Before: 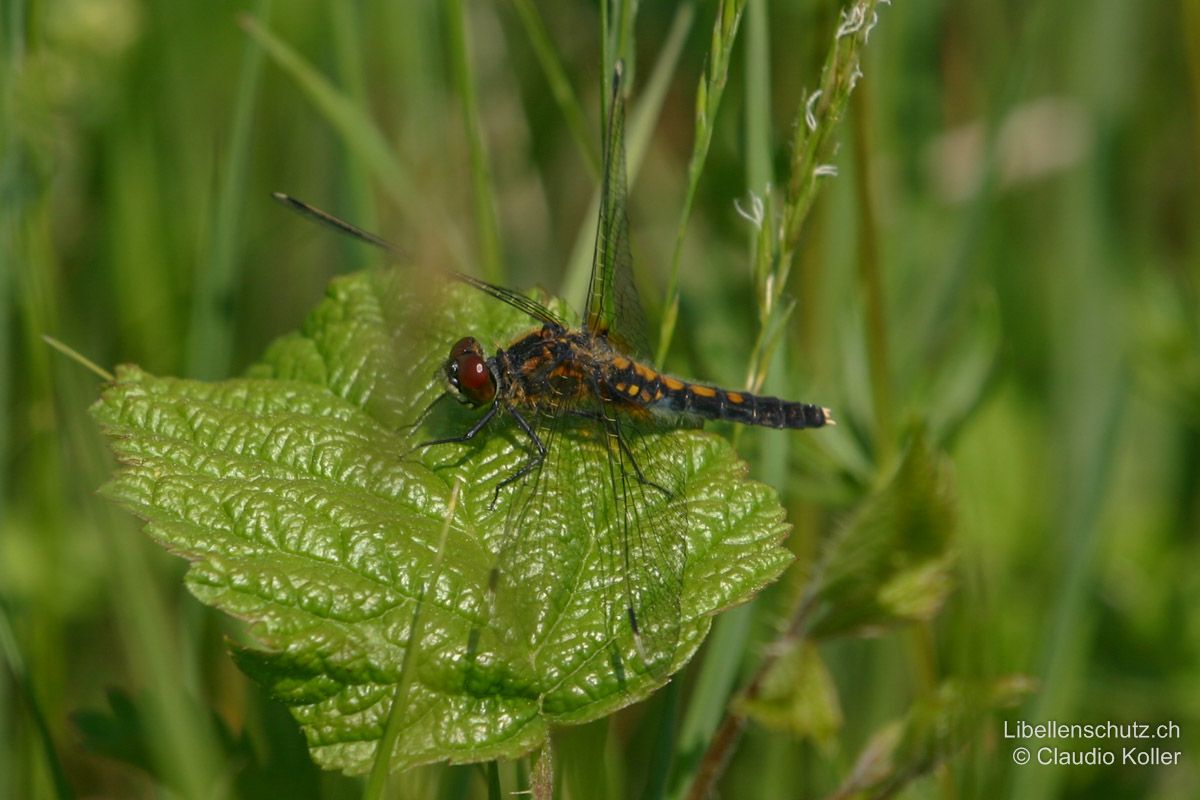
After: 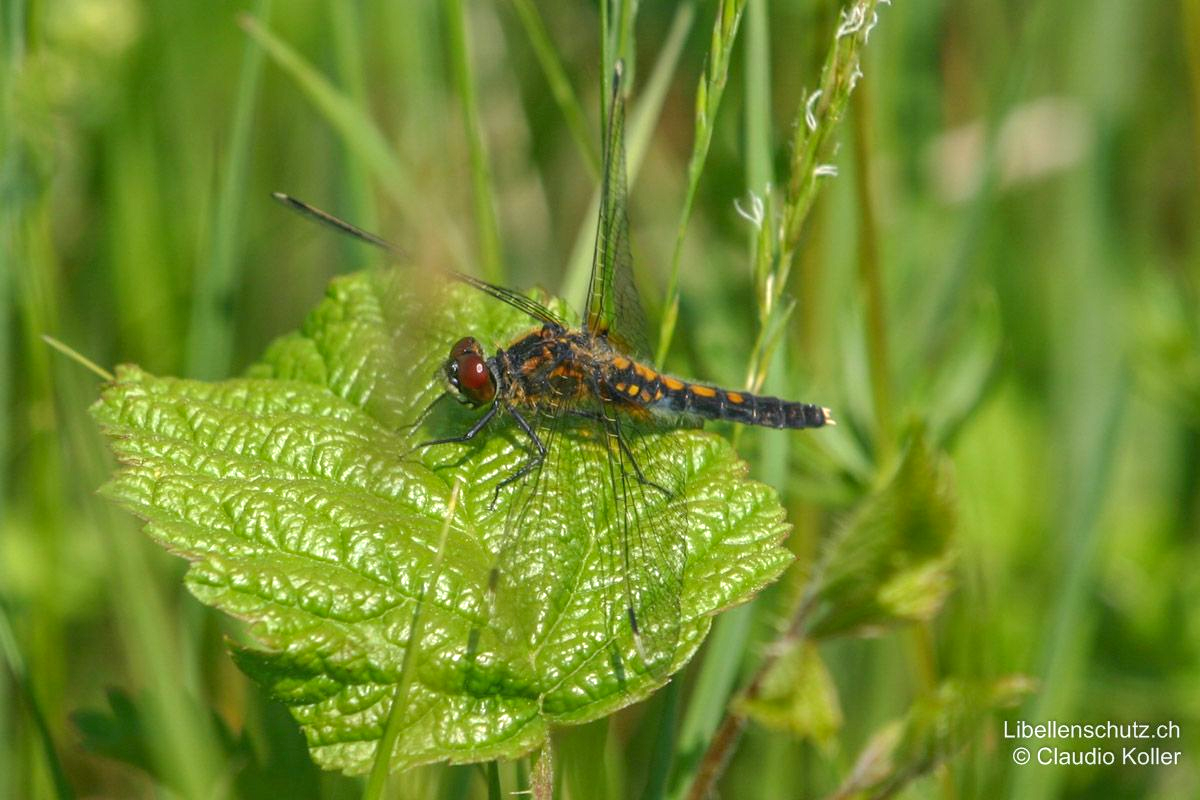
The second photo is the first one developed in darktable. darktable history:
local contrast: on, module defaults
contrast brightness saturation: contrast -0.1, brightness 0.05, saturation 0.08
white balance: red 0.983, blue 1.036
exposure: exposure 0.7 EV, compensate highlight preservation false
